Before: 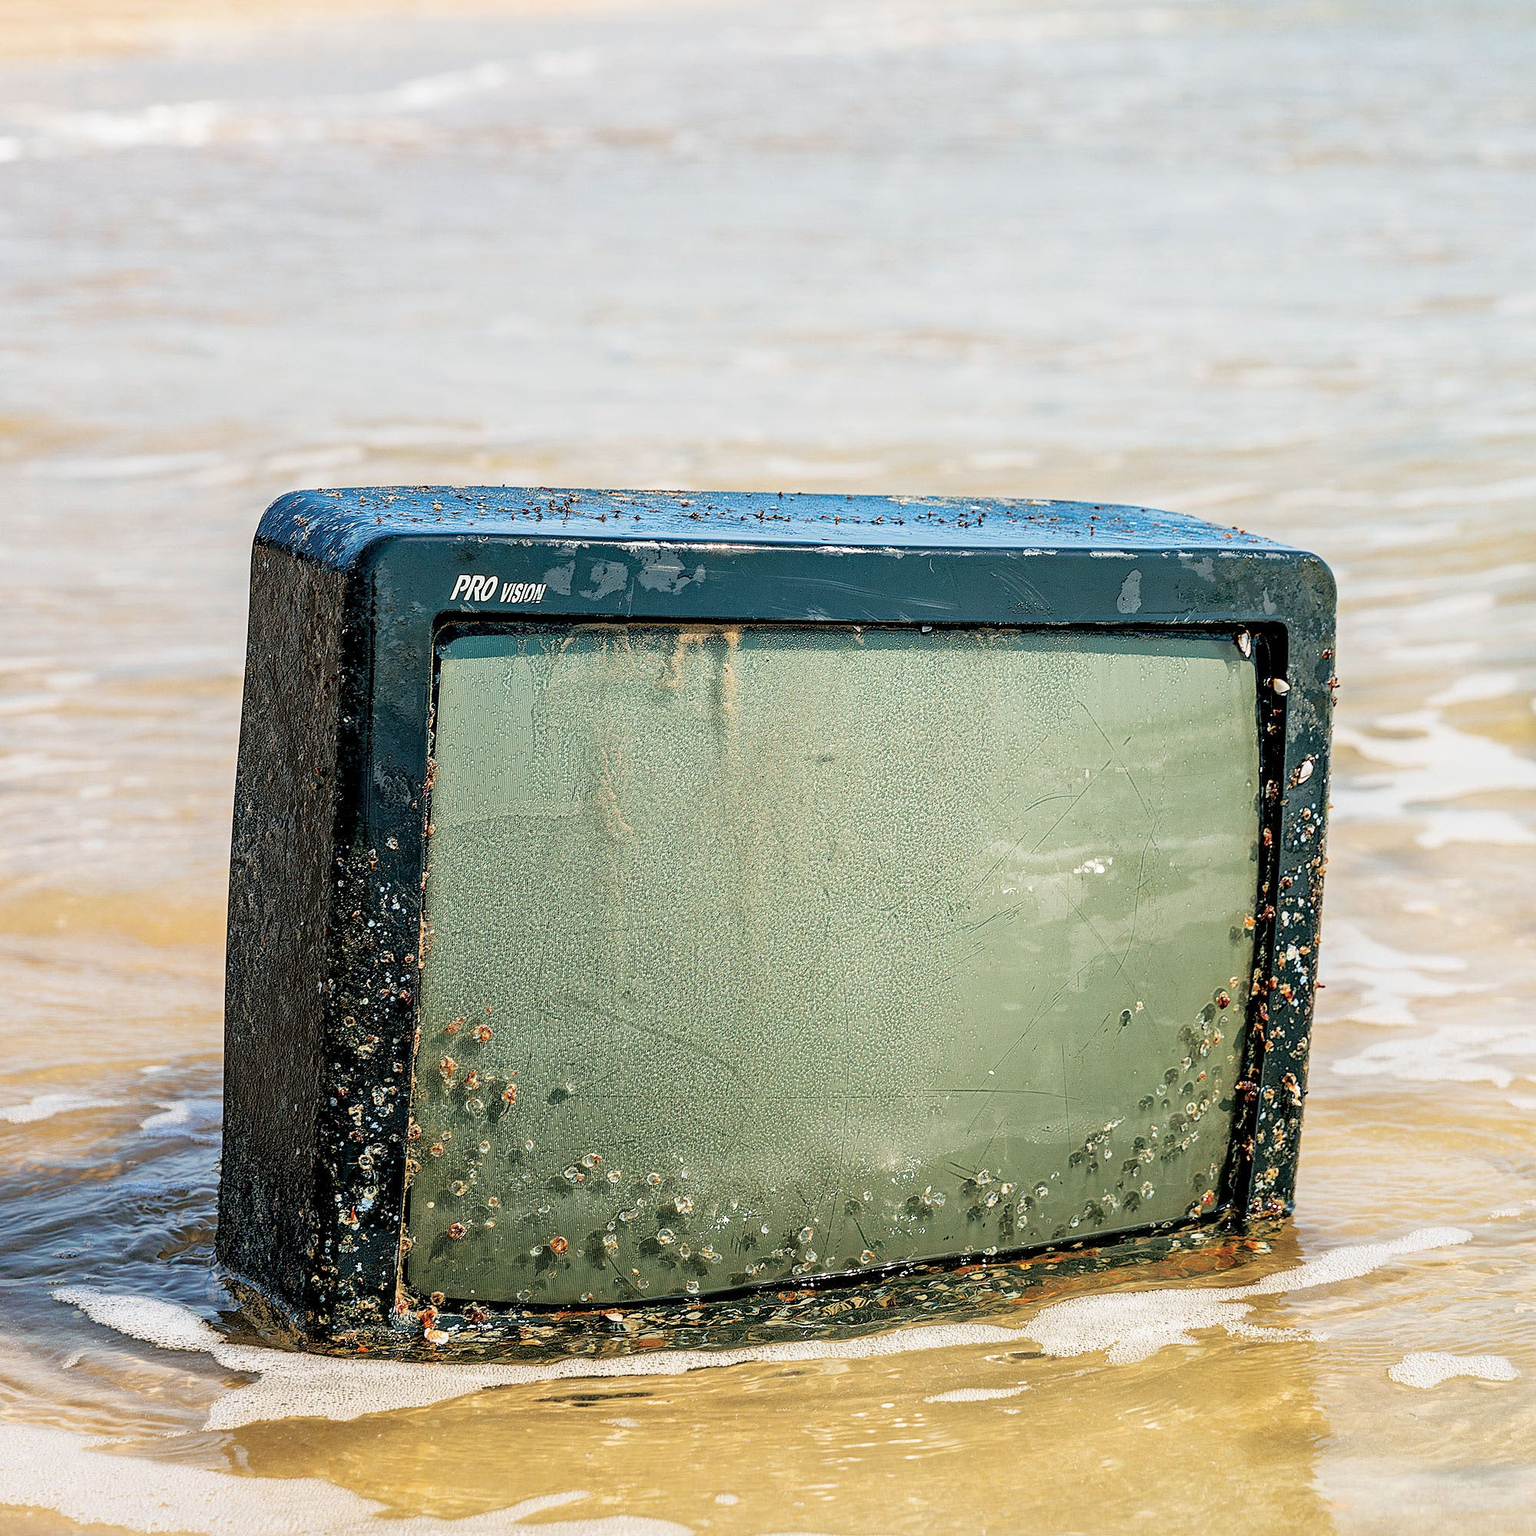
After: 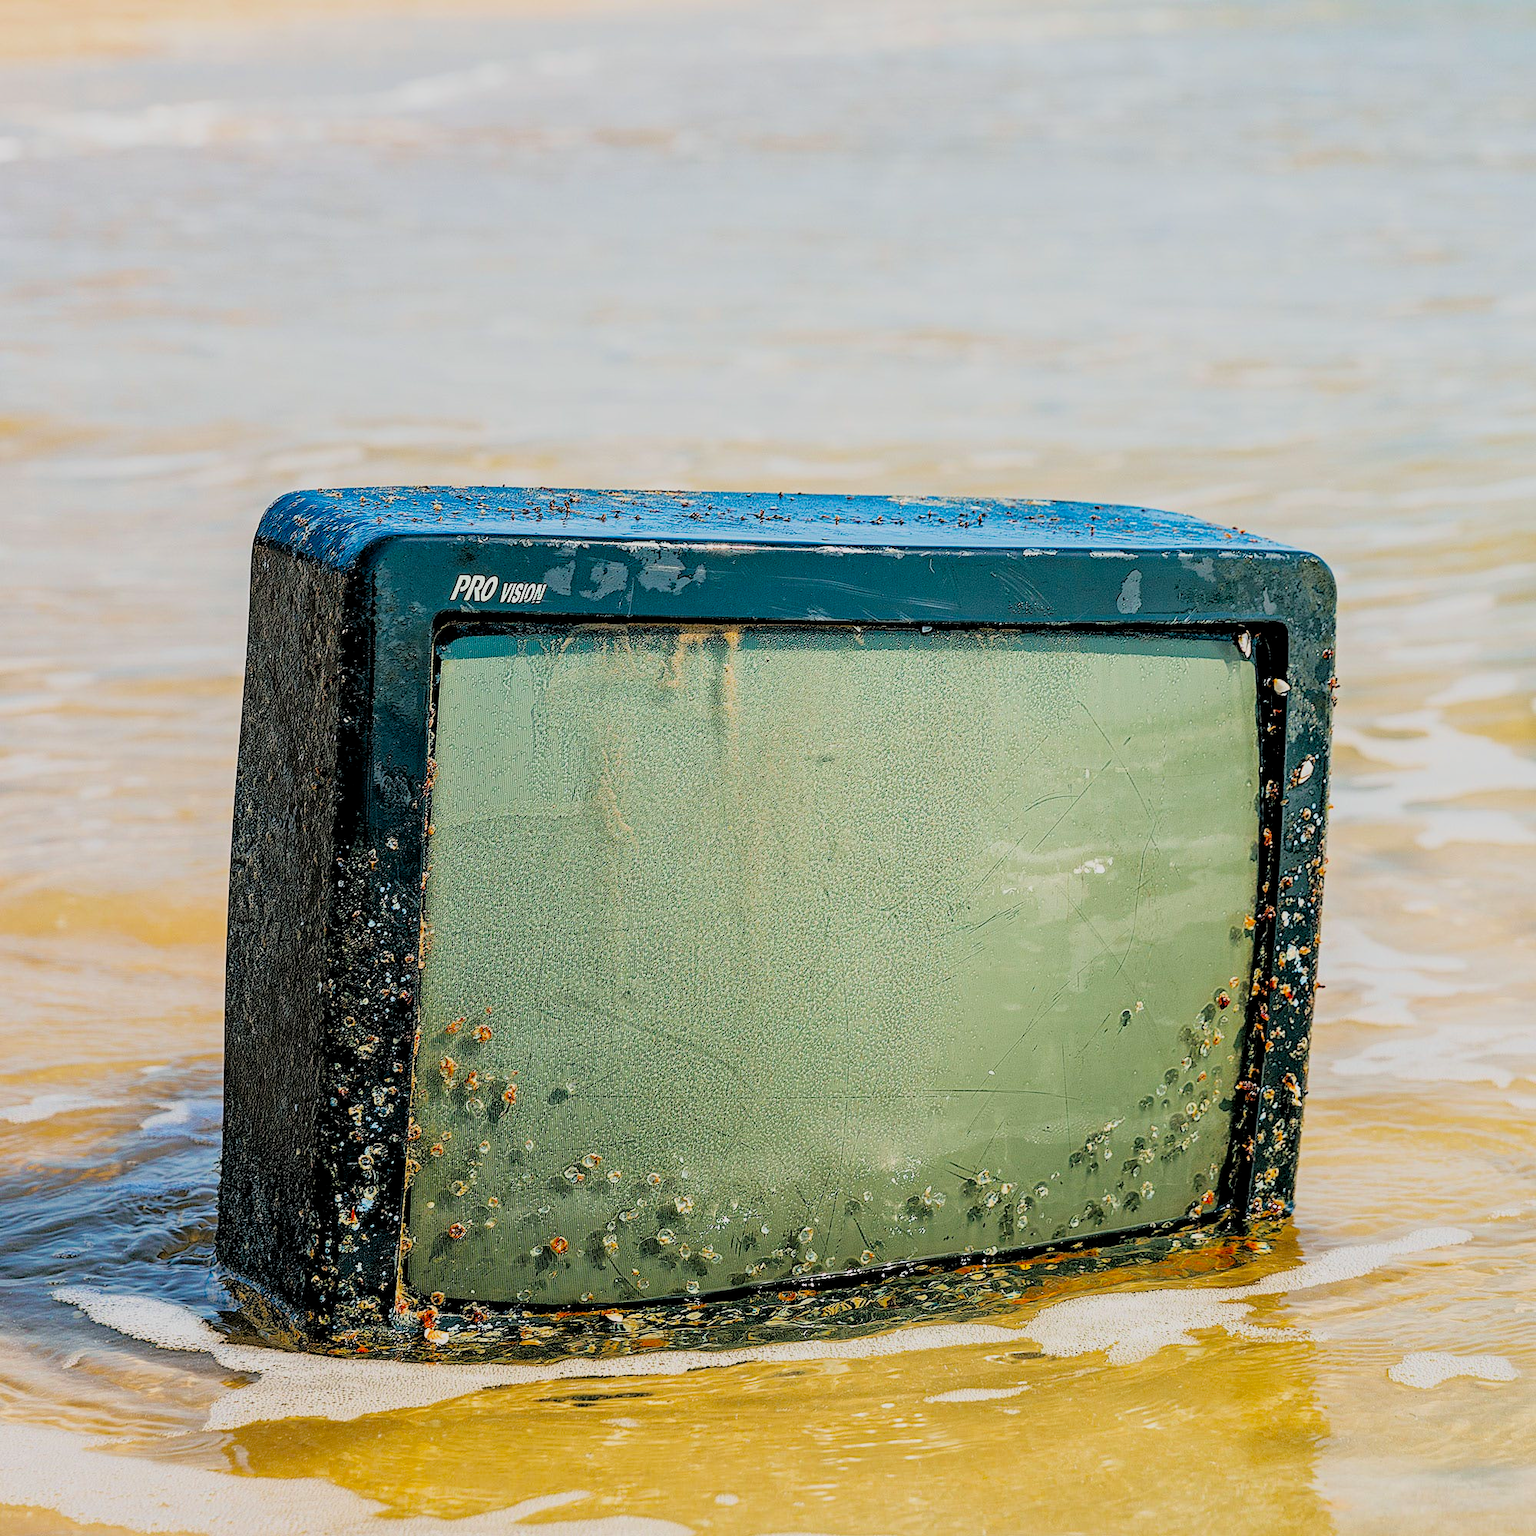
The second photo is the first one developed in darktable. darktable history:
filmic rgb: black relative exposure -7.6 EV, white relative exposure 4.64 EV, threshold 3 EV, target black luminance 0%, hardness 3.55, latitude 50.51%, contrast 1.033, highlights saturation mix 10%, shadows ↔ highlights balance -0.198%, color science v4 (2020), enable highlight reconstruction true
color balance: mode lift, gamma, gain (sRGB), lift [1, 1, 1.022, 1.026]
color balance rgb: perceptual saturation grading › global saturation 10%, global vibrance 10%
